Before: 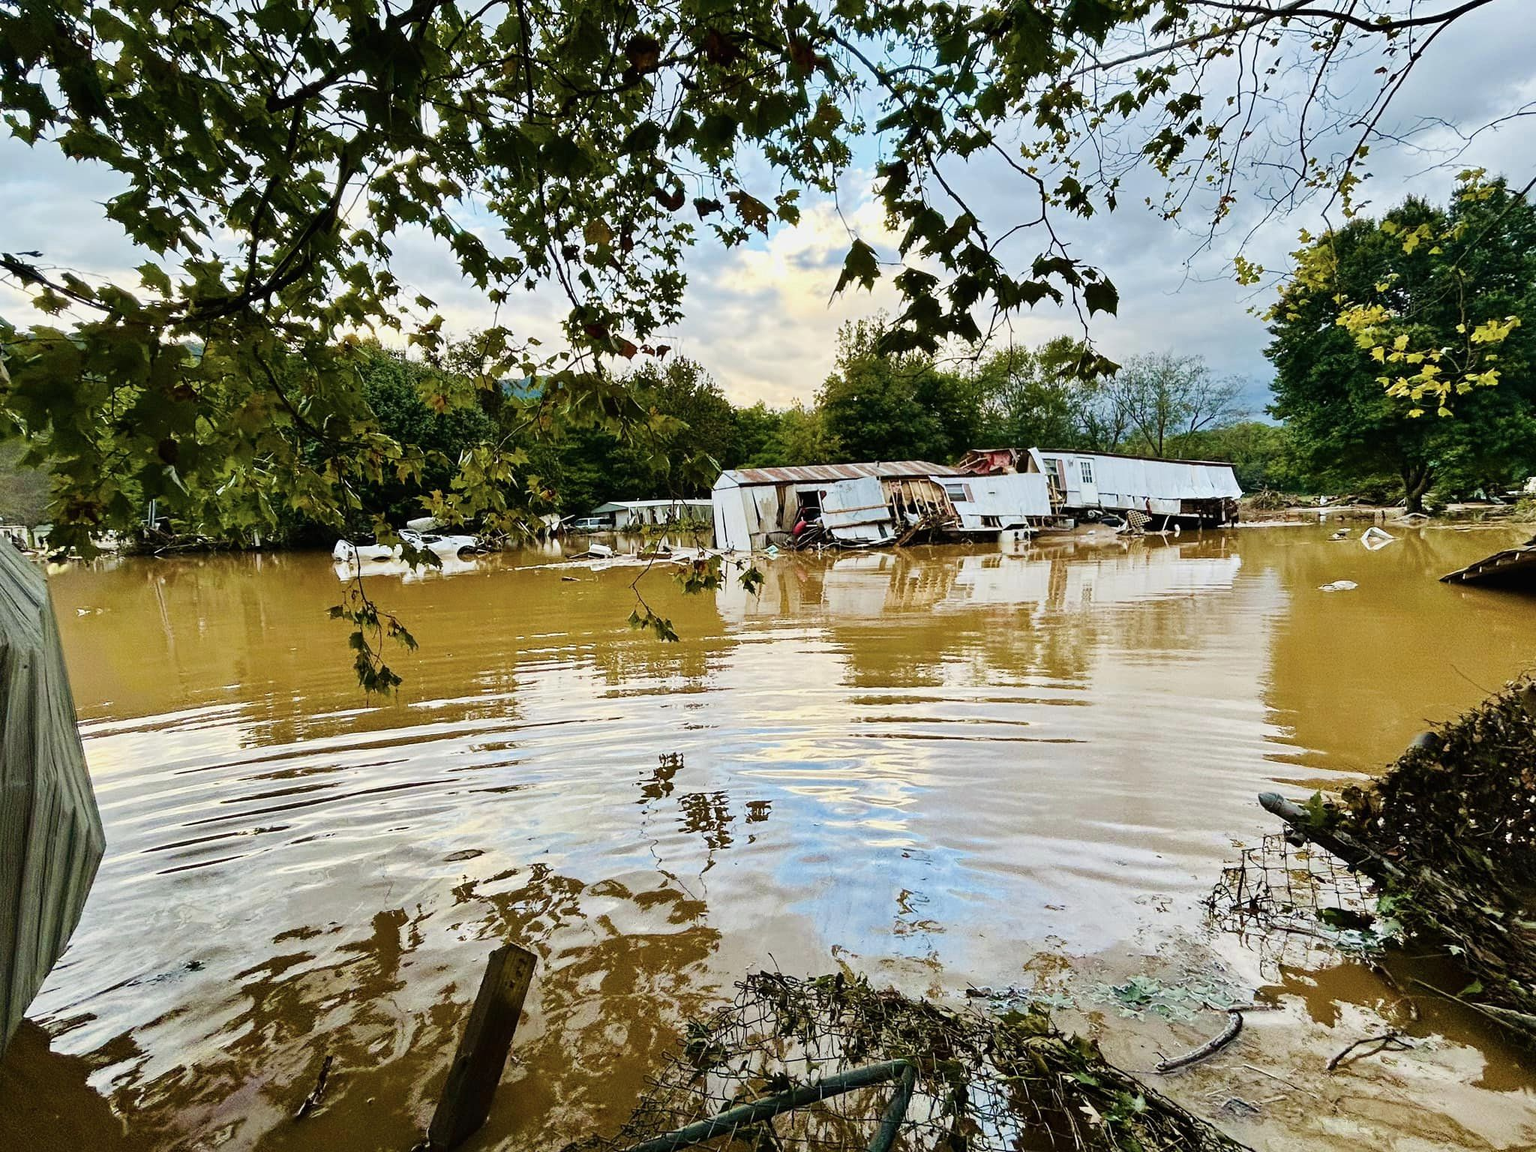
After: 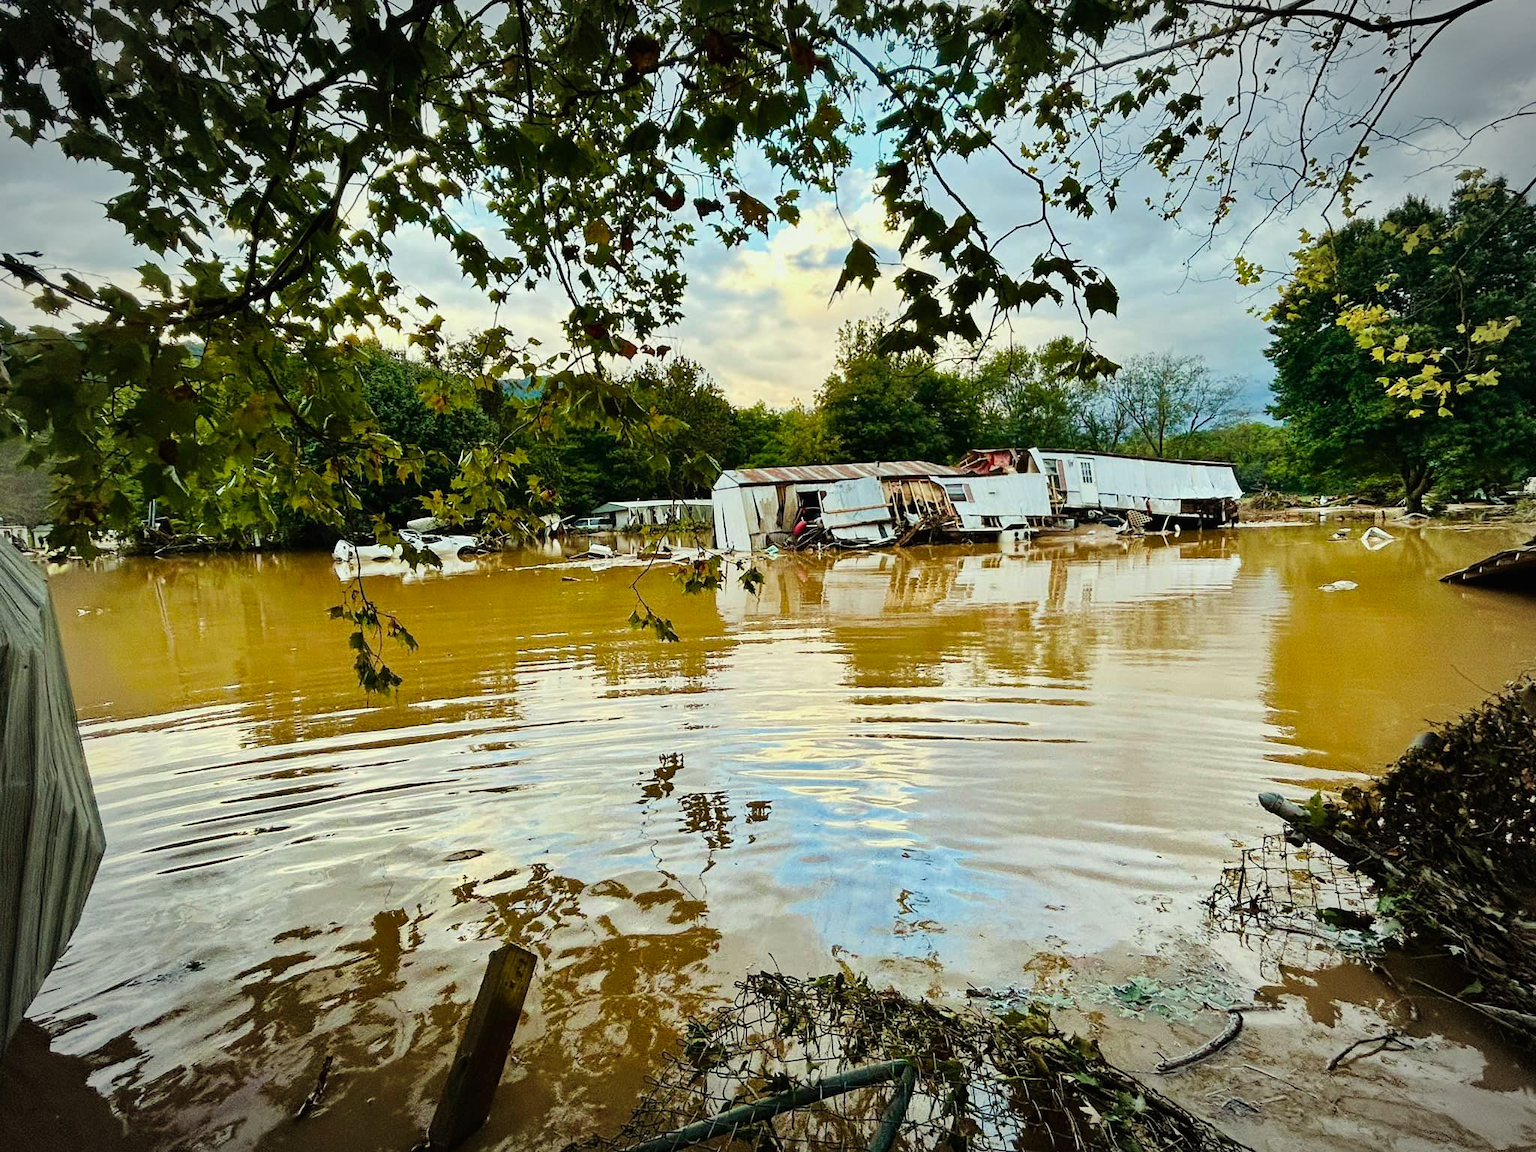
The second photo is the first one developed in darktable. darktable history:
color correction: highlights a* -4.28, highlights b* 6.53
vignetting: automatic ratio true
